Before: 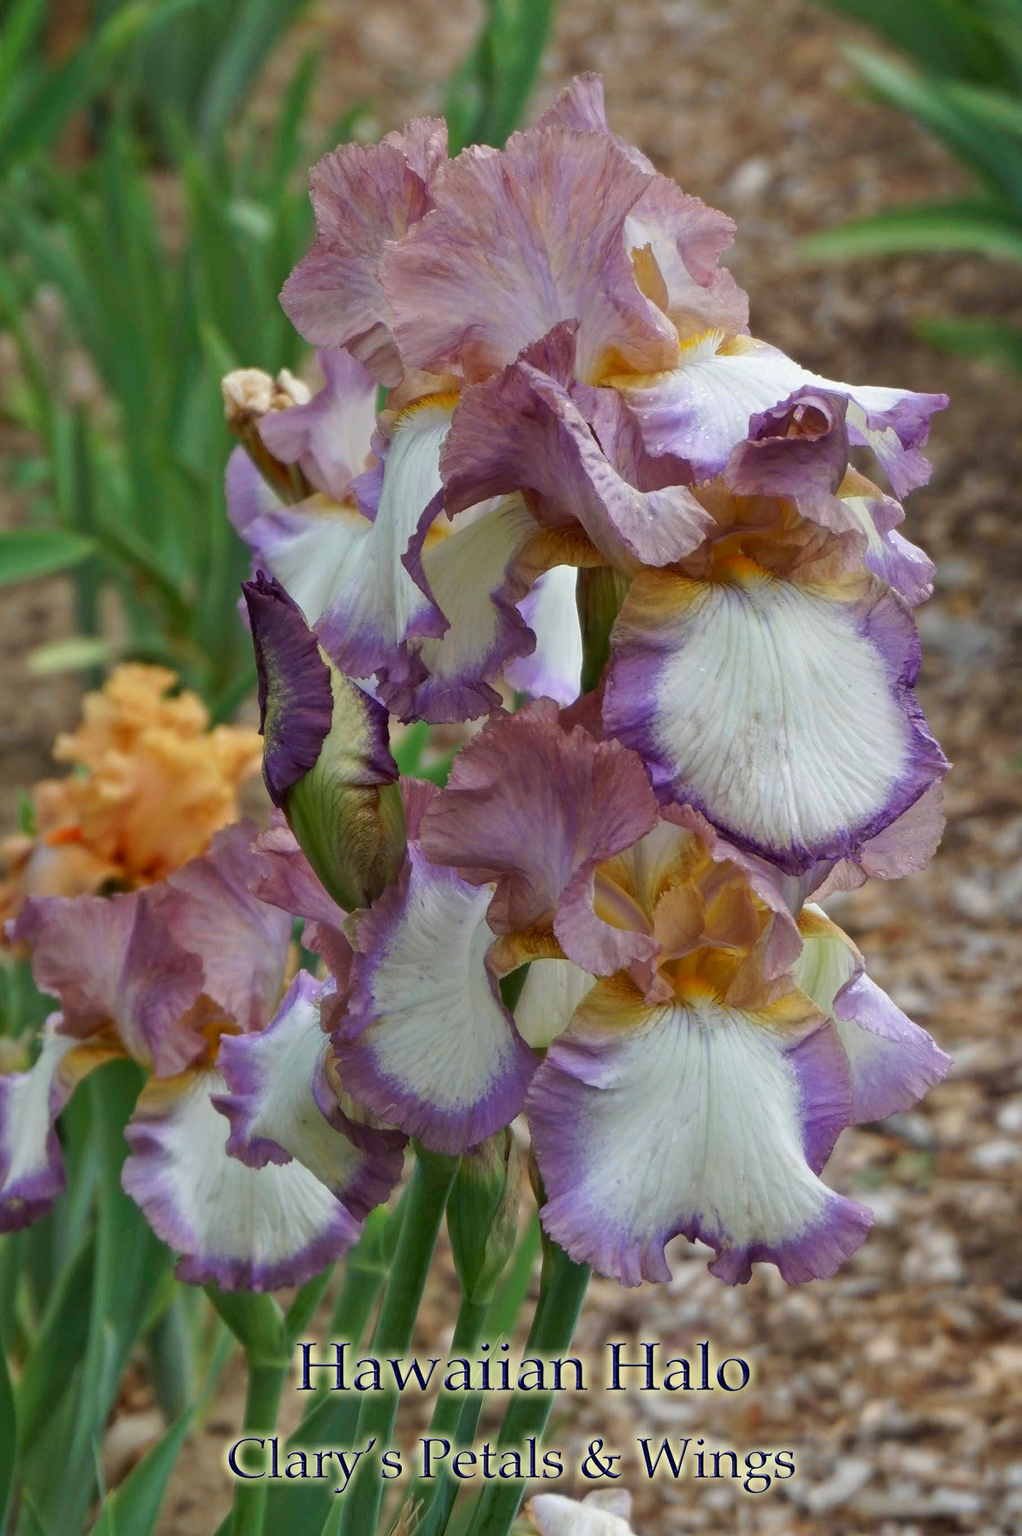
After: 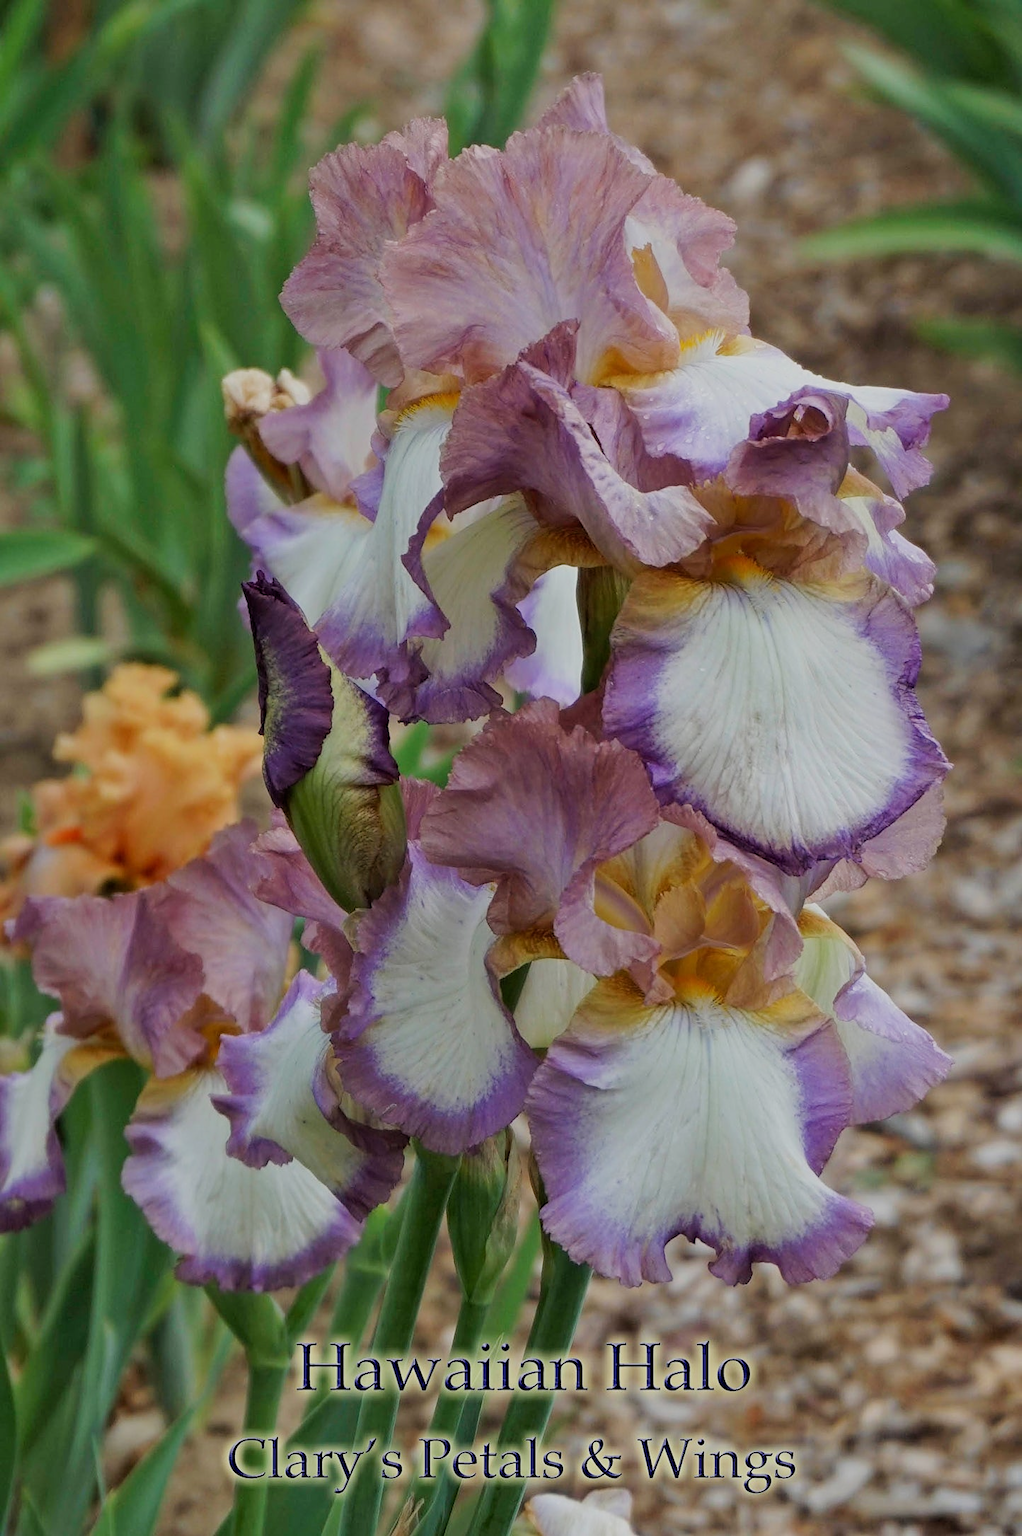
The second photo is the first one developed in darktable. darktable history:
filmic rgb: black relative exposure -16 EV, white relative exposure 6.92 EV, hardness 4.7
sharpen: amount 0.2
